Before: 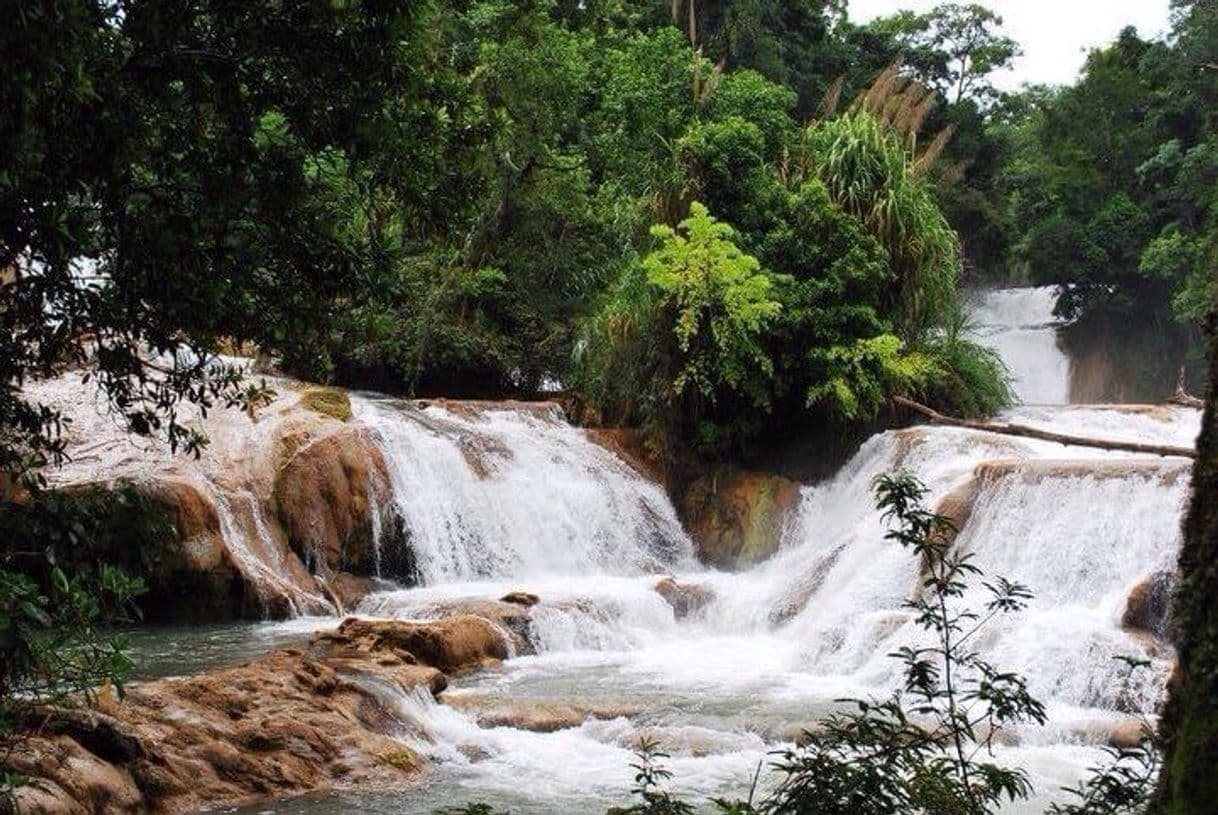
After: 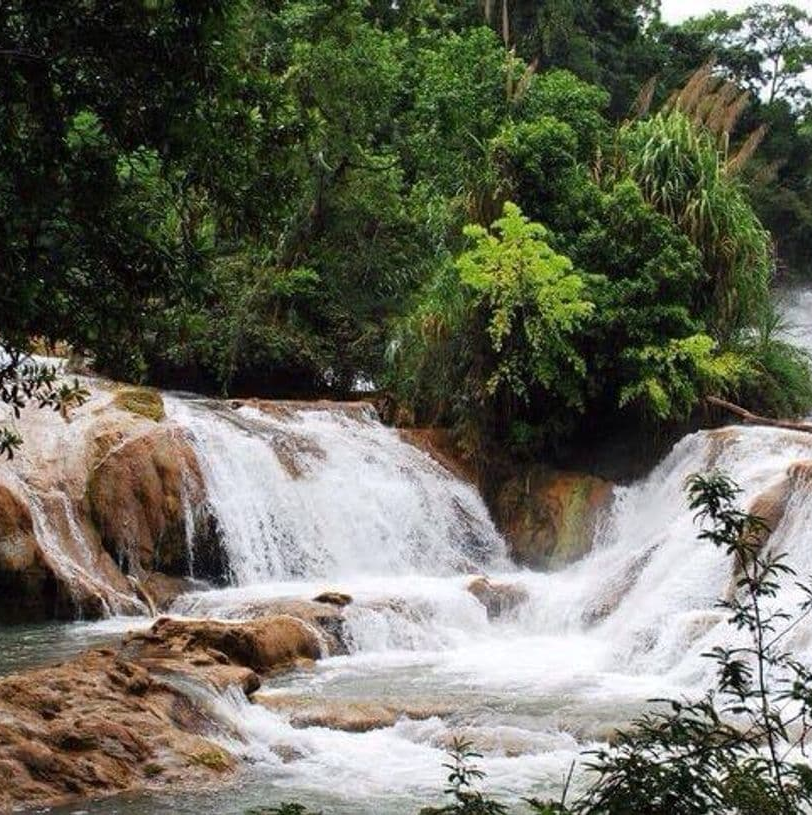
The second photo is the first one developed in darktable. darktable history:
crop: left 15.411%, right 17.862%
